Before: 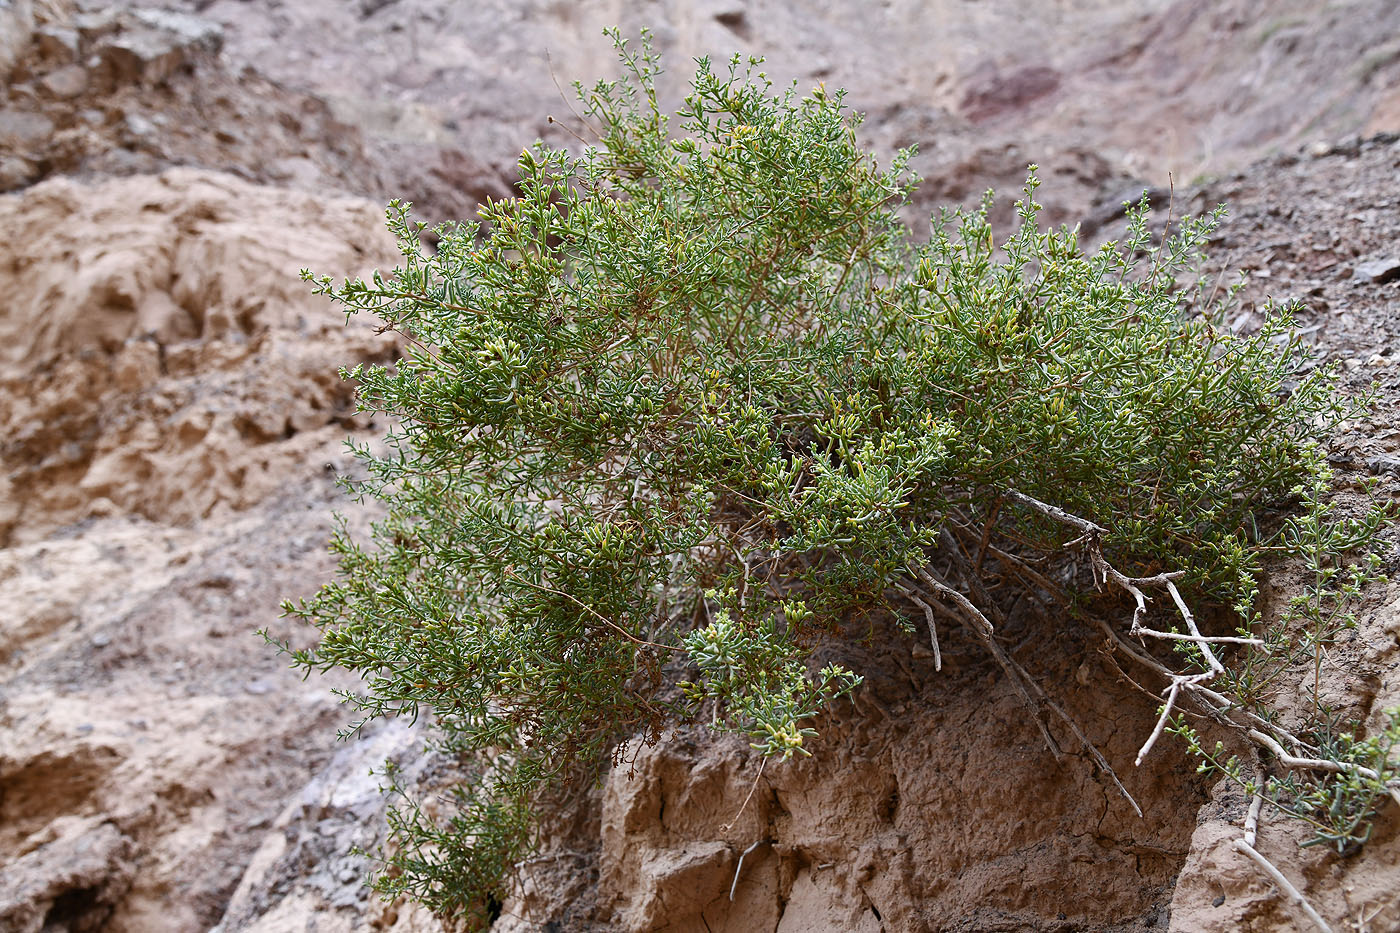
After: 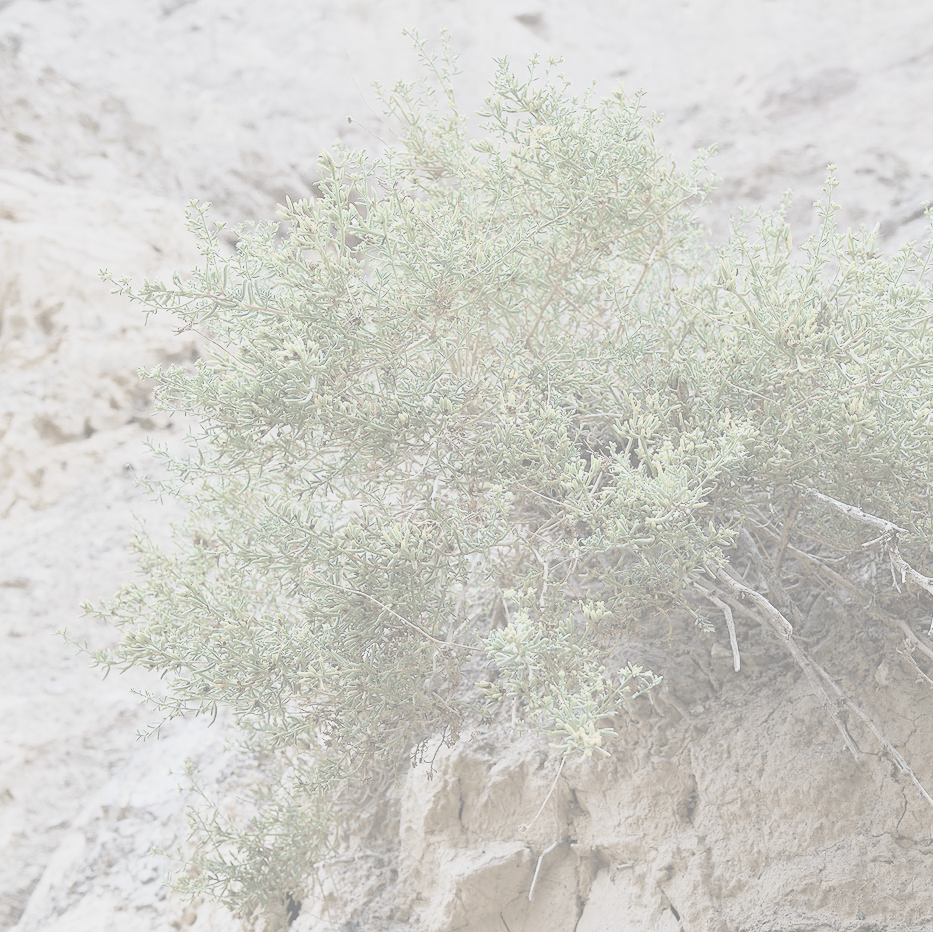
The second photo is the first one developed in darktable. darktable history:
contrast brightness saturation: contrast -0.32, brightness 0.75, saturation -0.78
crop and rotate: left 14.436%, right 18.898%
color correction: saturation 0.57
color balance rgb: linear chroma grading › shadows 32%, linear chroma grading › global chroma -2%, linear chroma grading › mid-tones 4%, perceptual saturation grading › global saturation -2%, perceptual saturation grading › highlights -8%, perceptual saturation grading › mid-tones 8%, perceptual saturation grading › shadows 4%, perceptual brilliance grading › highlights 8%, perceptual brilliance grading › mid-tones 4%, perceptual brilliance grading › shadows 2%, global vibrance 16%, saturation formula JzAzBz (2021)
tone curve: curves: ch0 [(0, 0) (0.042, 0.023) (0.157, 0.114) (0.302, 0.308) (0.44, 0.507) (0.607, 0.705) (0.824, 0.882) (1, 0.965)]; ch1 [(0, 0) (0.339, 0.334) (0.445, 0.419) (0.476, 0.454) (0.503, 0.501) (0.517, 0.513) (0.551, 0.567) (0.622, 0.662) (0.706, 0.741) (1, 1)]; ch2 [(0, 0) (0.327, 0.318) (0.417, 0.426) (0.46, 0.453) (0.502, 0.5) (0.514, 0.524) (0.547, 0.572) (0.615, 0.656) (0.717, 0.778) (1, 1)], color space Lab, independent channels, preserve colors none
exposure: exposure 0.191 EV, compensate highlight preservation false
white balance: emerald 1
